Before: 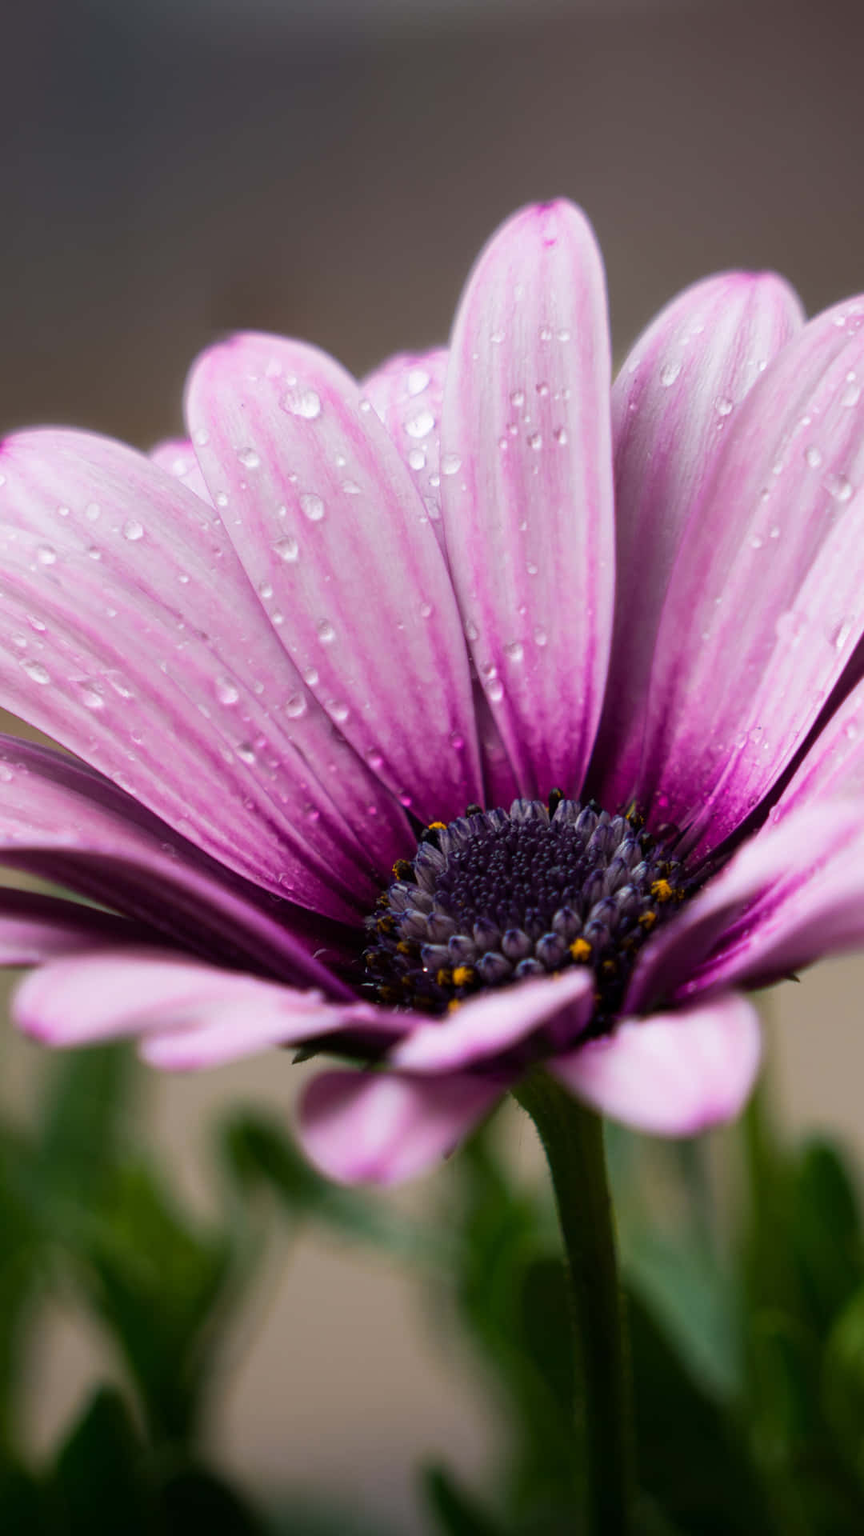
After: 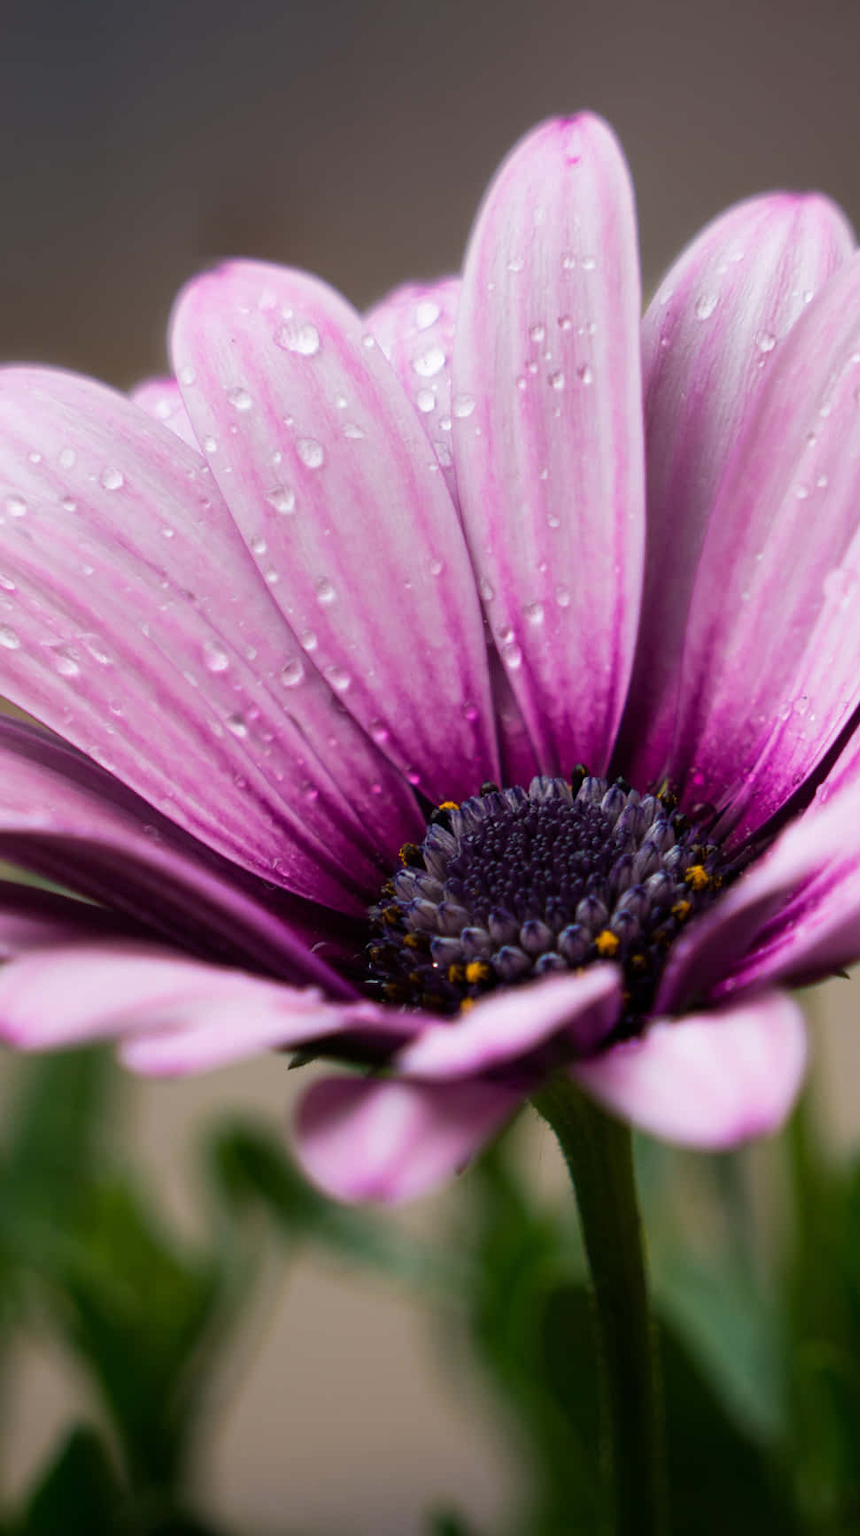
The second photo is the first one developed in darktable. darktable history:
crop: left 3.721%, top 6.383%, right 6.268%, bottom 3.209%
